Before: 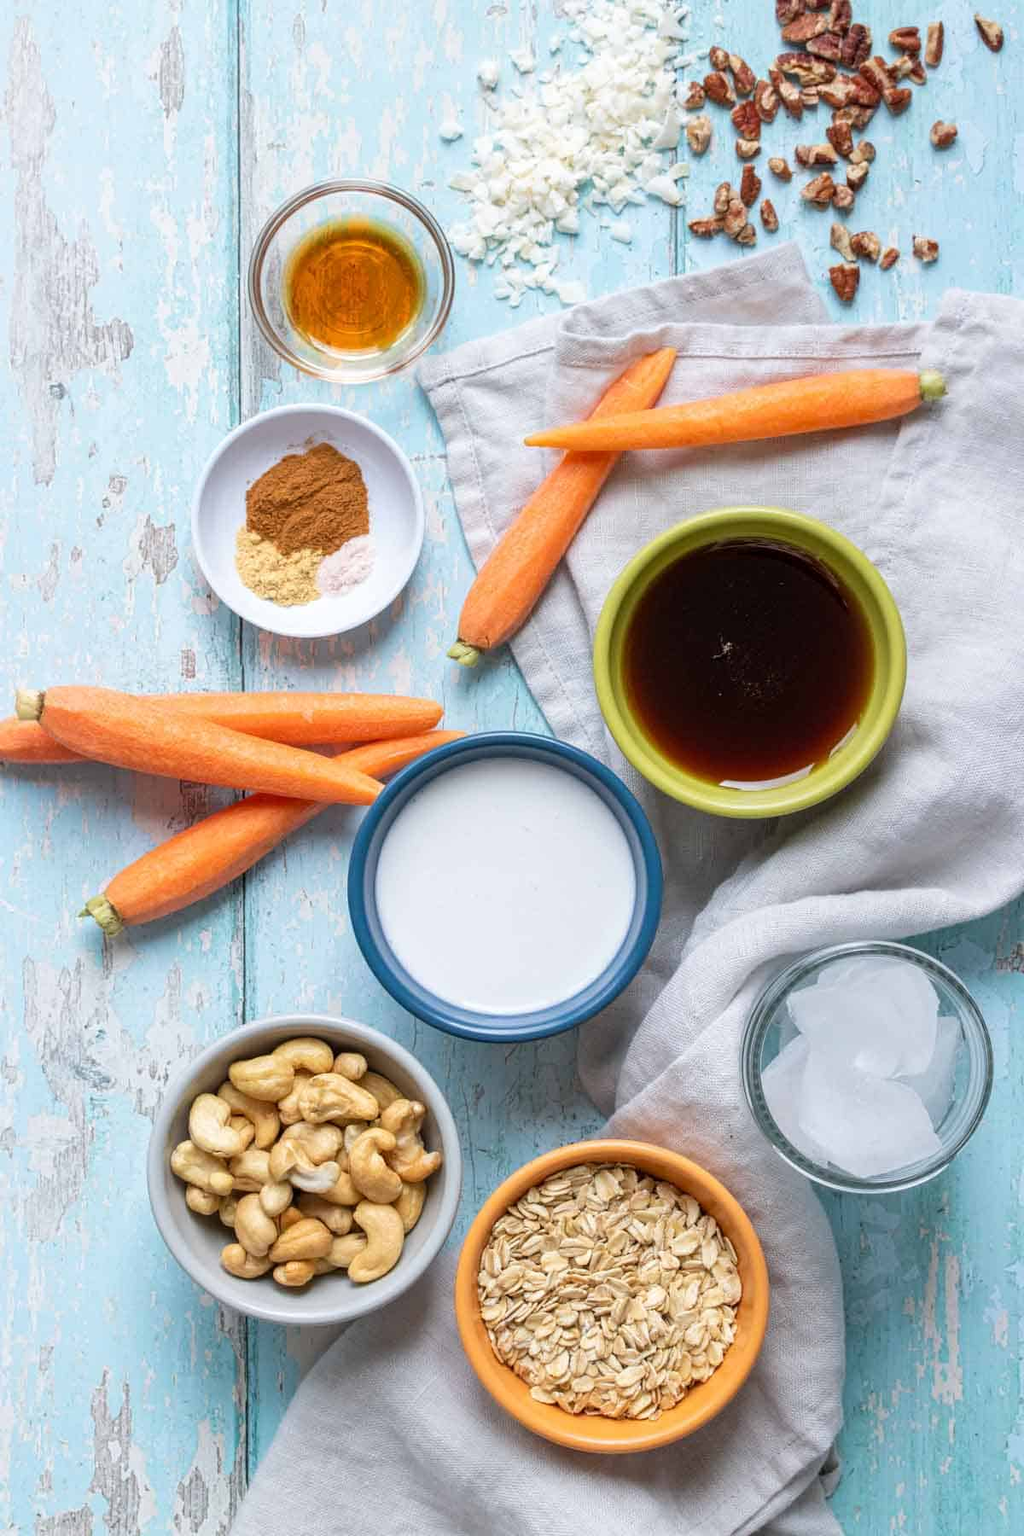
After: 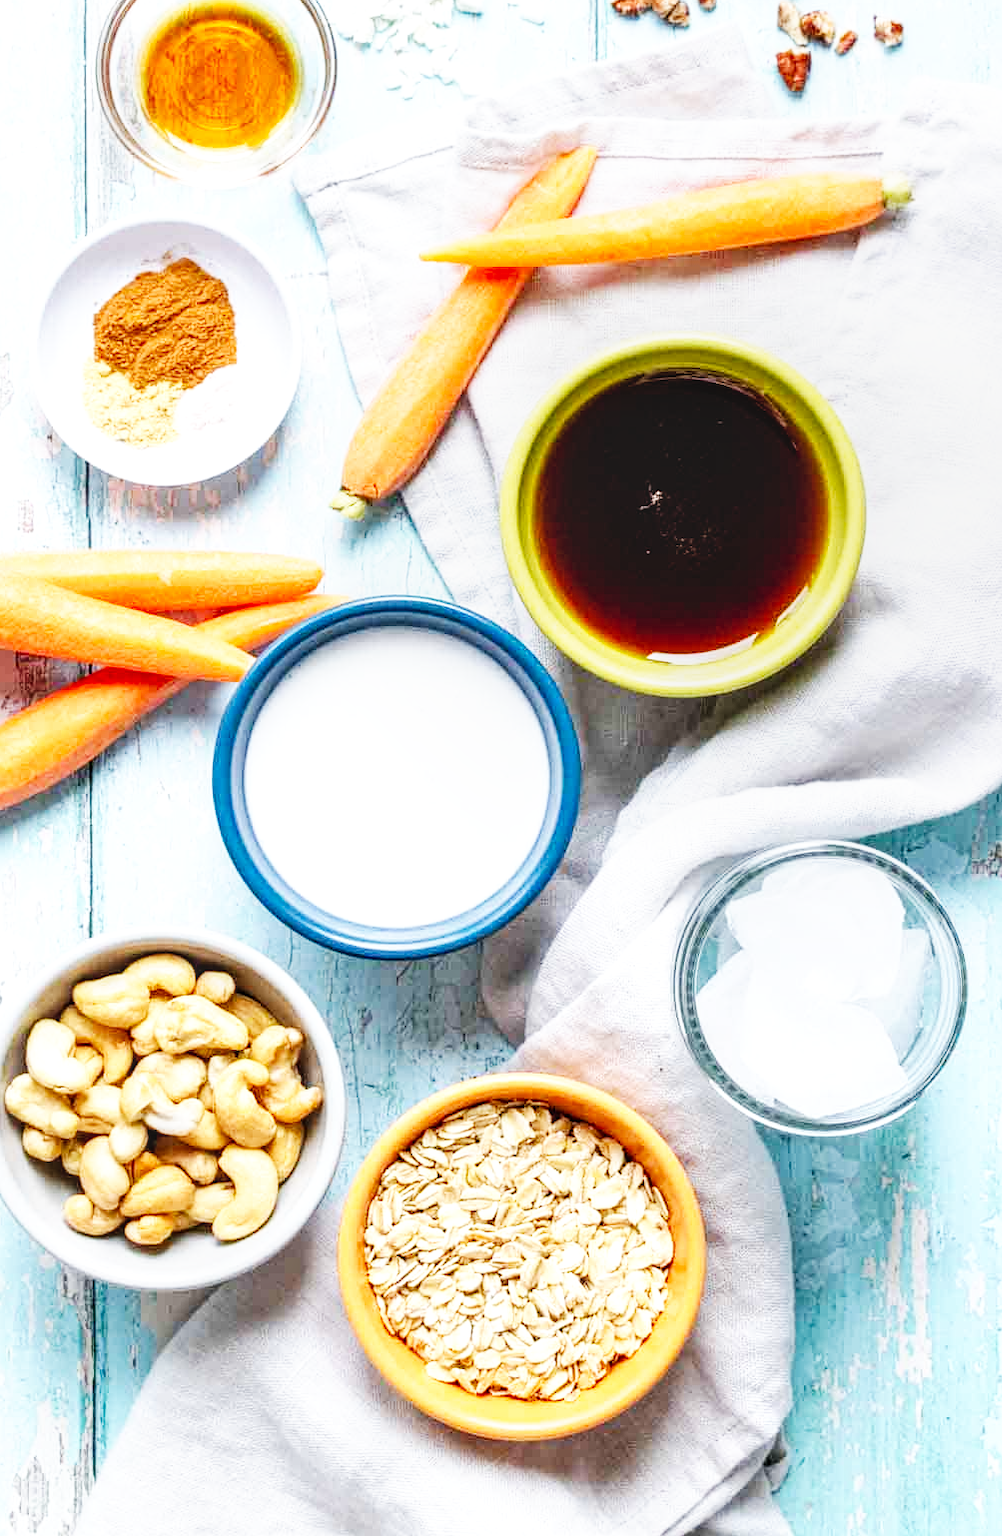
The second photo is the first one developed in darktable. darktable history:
base curve: curves: ch0 [(0, 0) (0.007, 0.004) (0.027, 0.03) (0.046, 0.07) (0.207, 0.54) (0.442, 0.872) (0.673, 0.972) (1, 1)], preserve colors none
local contrast: on, module defaults
crop: left 16.31%, top 14.555%
